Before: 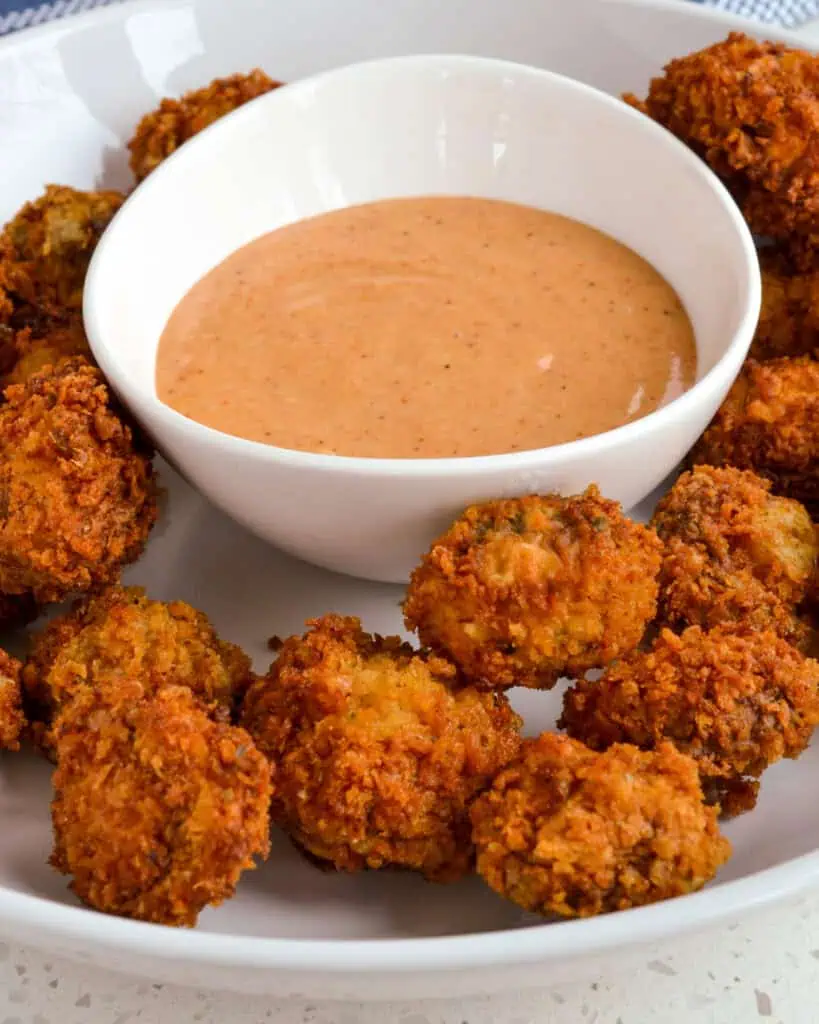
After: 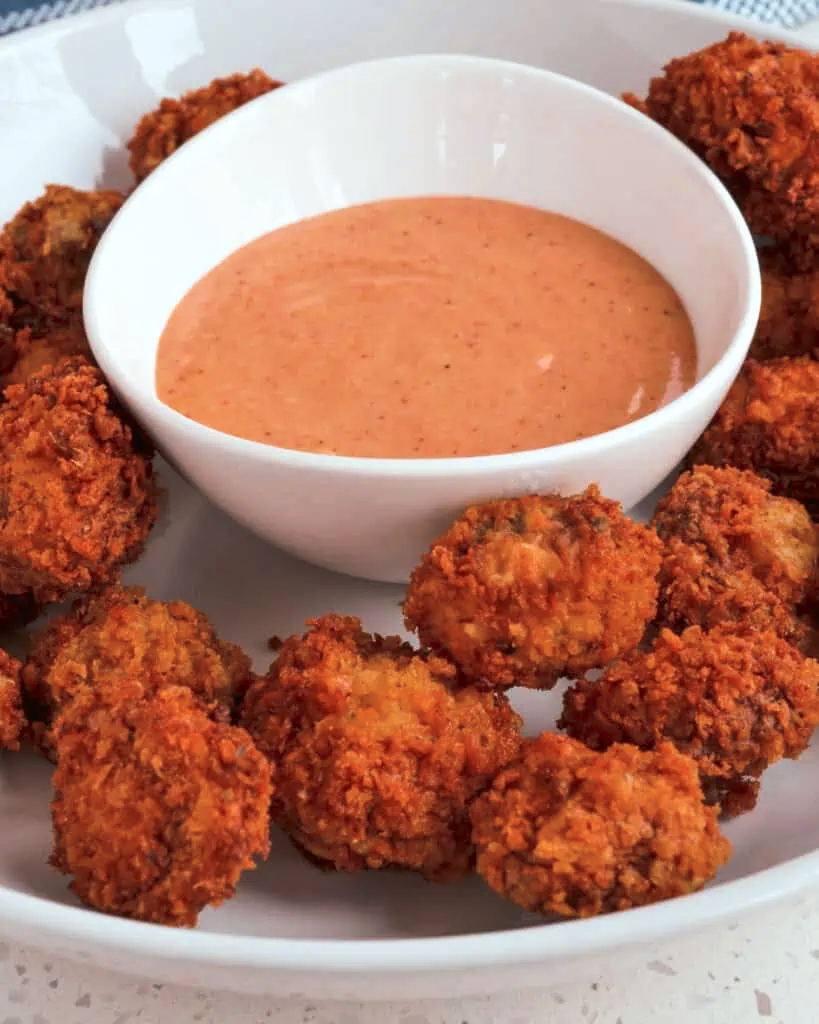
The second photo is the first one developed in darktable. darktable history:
tone curve: curves: ch0 [(0, 0) (0.003, 0.013) (0.011, 0.02) (0.025, 0.037) (0.044, 0.068) (0.069, 0.108) (0.1, 0.138) (0.136, 0.168) (0.177, 0.203) (0.224, 0.241) (0.277, 0.281) (0.335, 0.328) (0.399, 0.382) (0.468, 0.448) (0.543, 0.519) (0.623, 0.603) (0.709, 0.705) (0.801, 0.808) (0.898, 0.903) (1, 1)], preserve colors none
color look up table: target L [99.17, 98.2, 92.07, 90.91, 79.85, 69.89, 65.16, 63.14, 61.94, 33.15, 5.055, 200.88, 83.55, 79.57, 76.79, 69.73, 60.04, 56.05, 50.09, 52.48, 48.82, 46.04, 45.02, 29.68, 15.48, 94.97, 71.76, 67.1, 60.76, 57, 49.15, 52.08, 44.28, 40.86, 24.5, 23.99, 26.32, 23.39, 29.61, 13.11, 4.387, 3.812, 93.15, 86.05, 79.31, 72.61, 65.39, 49.22, 19.12], target a [-17.65, -24.42, -40.67, -17.92, -13.75, -37.97, -33.54, 0.041, -6.946, -24.2, 1.515, 0, 11.22, 25.26, 12.19, 33.59, 59.09, 31, 64.22, 15.07, 73.94, 72.22, 39.91, 7.984, 35, 2.984, 14.38, 47.45, 21.34, 0.053, 77.37, 76.9, 4.11, 20.49, 60.85, 59.02, 27.04, 53.39, -7.55, 46.66, 24.26, 8.468, -43.04, -10.83, -16.33, -25.27, -35.01, -4.561, -12.54], target b [51.63, 83.92, 16.45, 31.92, 56.59, 53.63, 25, 56.45, 11.82, 24.32, 4.796, -0.001, 59.25, 15.94, 32.22, 51.78, 66.39, 21.48, 25.99, 29.37, 31.32, 56.15, 46.82, 11.19, 21.94, -8.996, -26.32, -7.965, -7.171, -43.85, -35.55, 3.403, -54.6, -69.46, -83.13, -53.19, -17.31, 3.18, -33.99, -74.78, -54.21, -4.811, -13.4, -2.72, -26.18, -32.91, -2.902, -18.54, -3.209], num patches 49
